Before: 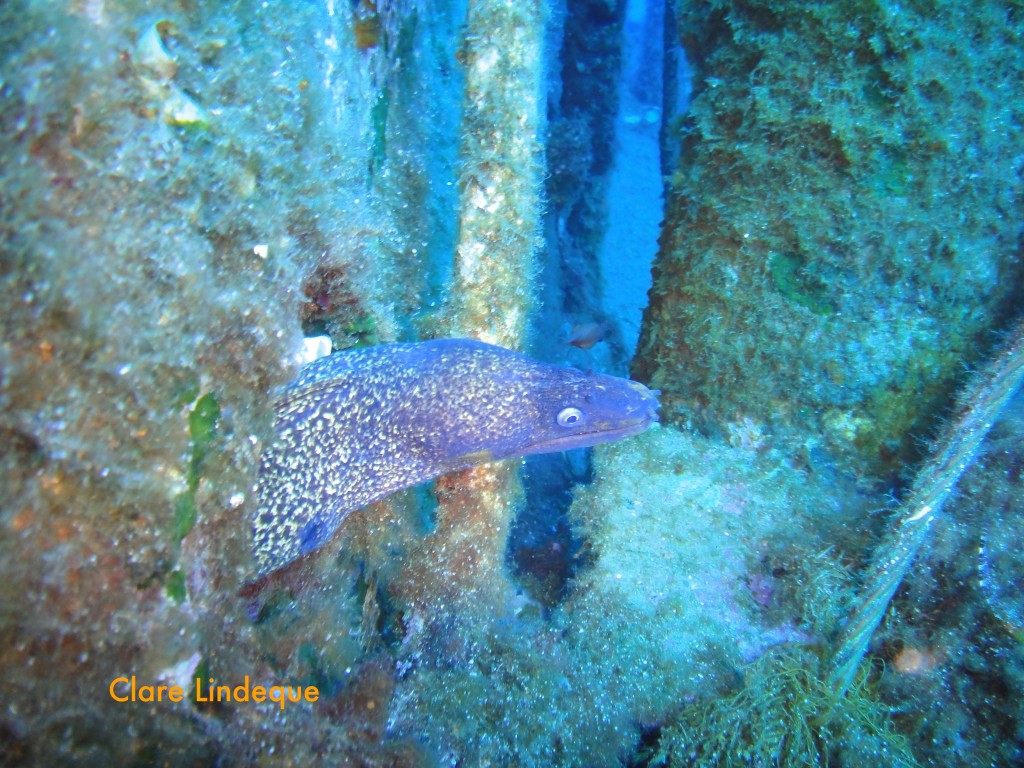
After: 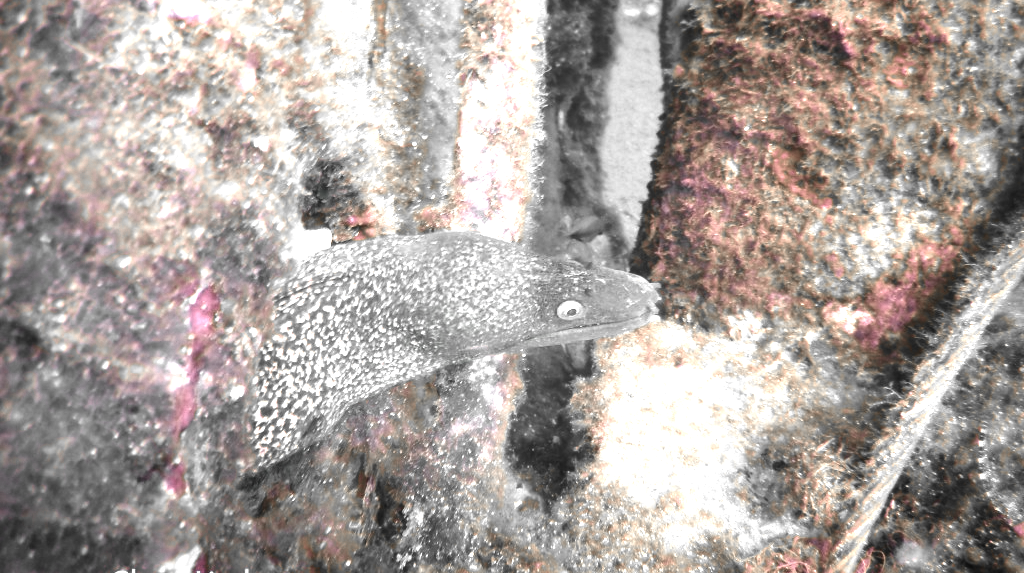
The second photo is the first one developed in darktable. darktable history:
crop: top 13.937%, bottom 11.333%
color balance rgb: perceptual saturation grading › global saturation -10.396%, perceptual saturation grading › highlights -27.271%, perceptual saturation grading › shadows 21.839%, hue shift -149.34°, perceptual brilliance grading › global brilliance 11.609%, contrast 35.075%, saturation formula JzAzBz (2021)
color zones: curves: ch0 [(0, 0.65) (0.096, 0.644) (0.221, 0.539) (0.429, 0.5) (0.571, 0.5) (0.714, 0.5) (0.857, 0.5) (1, 0.65)]; ch1 [(0, 0.5) (0.143, 0.5) (0.257, -0.002) (0.429, 0.04) (0.571, -0.001) (0.714, -0.015) (0.857, 0.024) (1, 0.5)]
